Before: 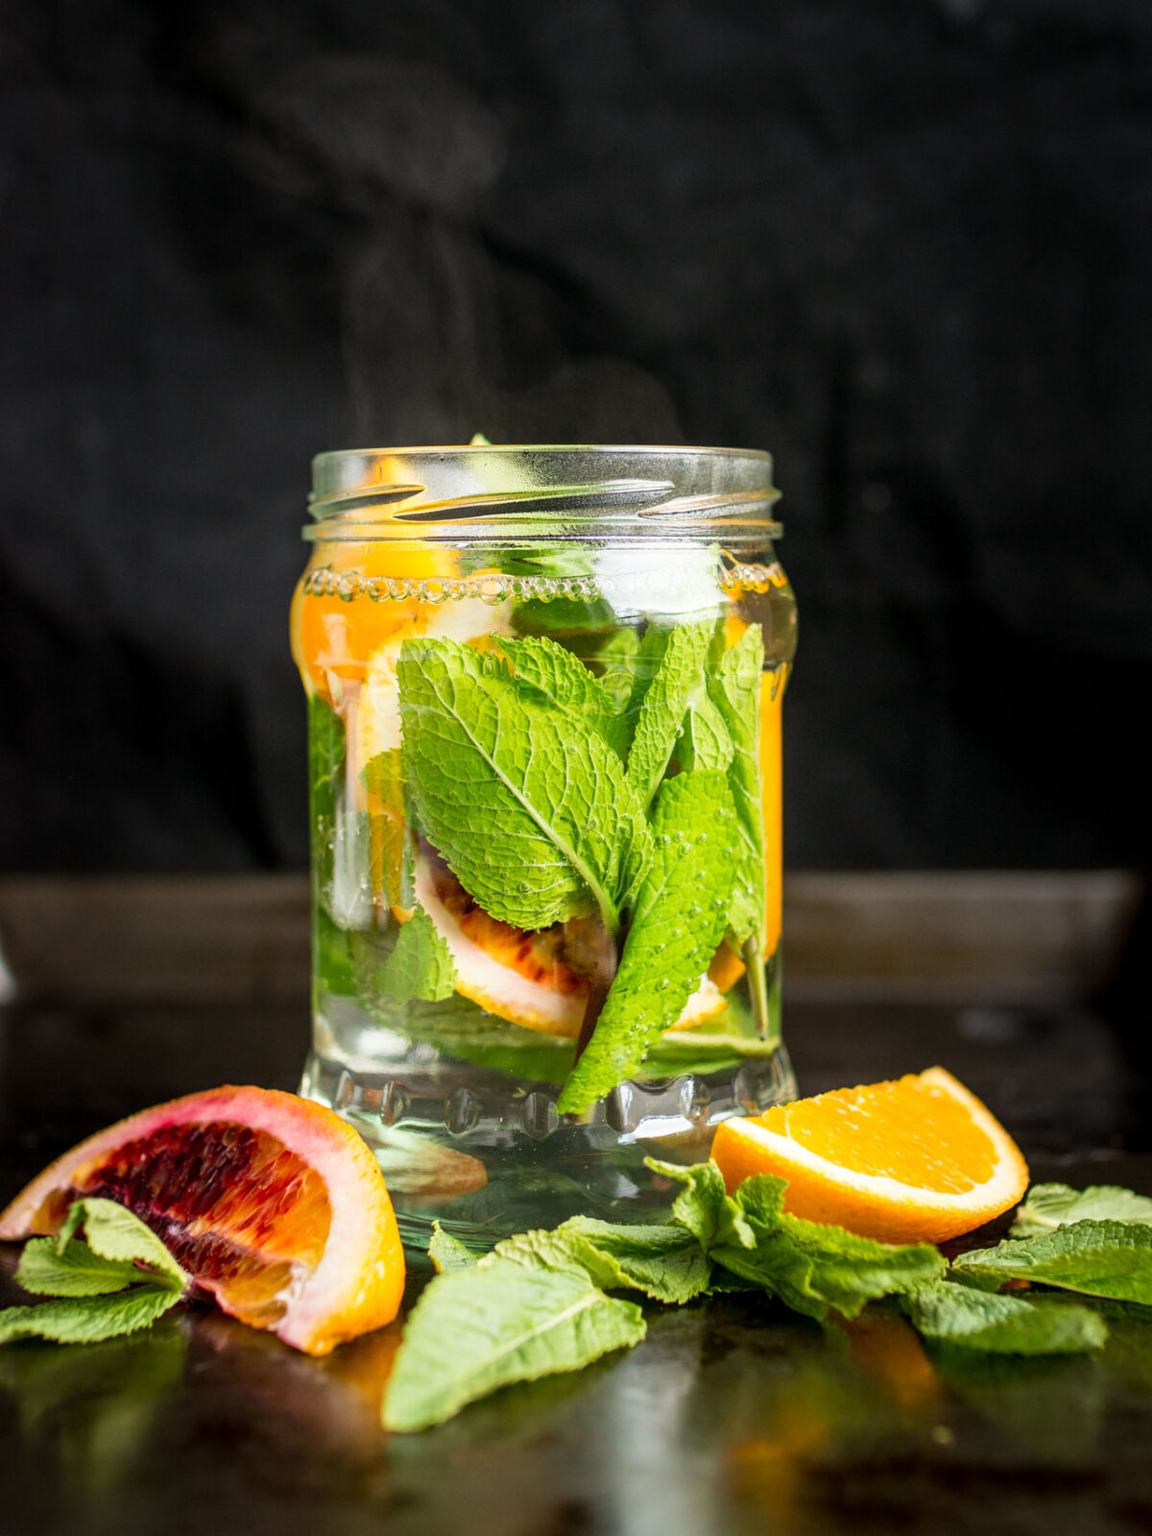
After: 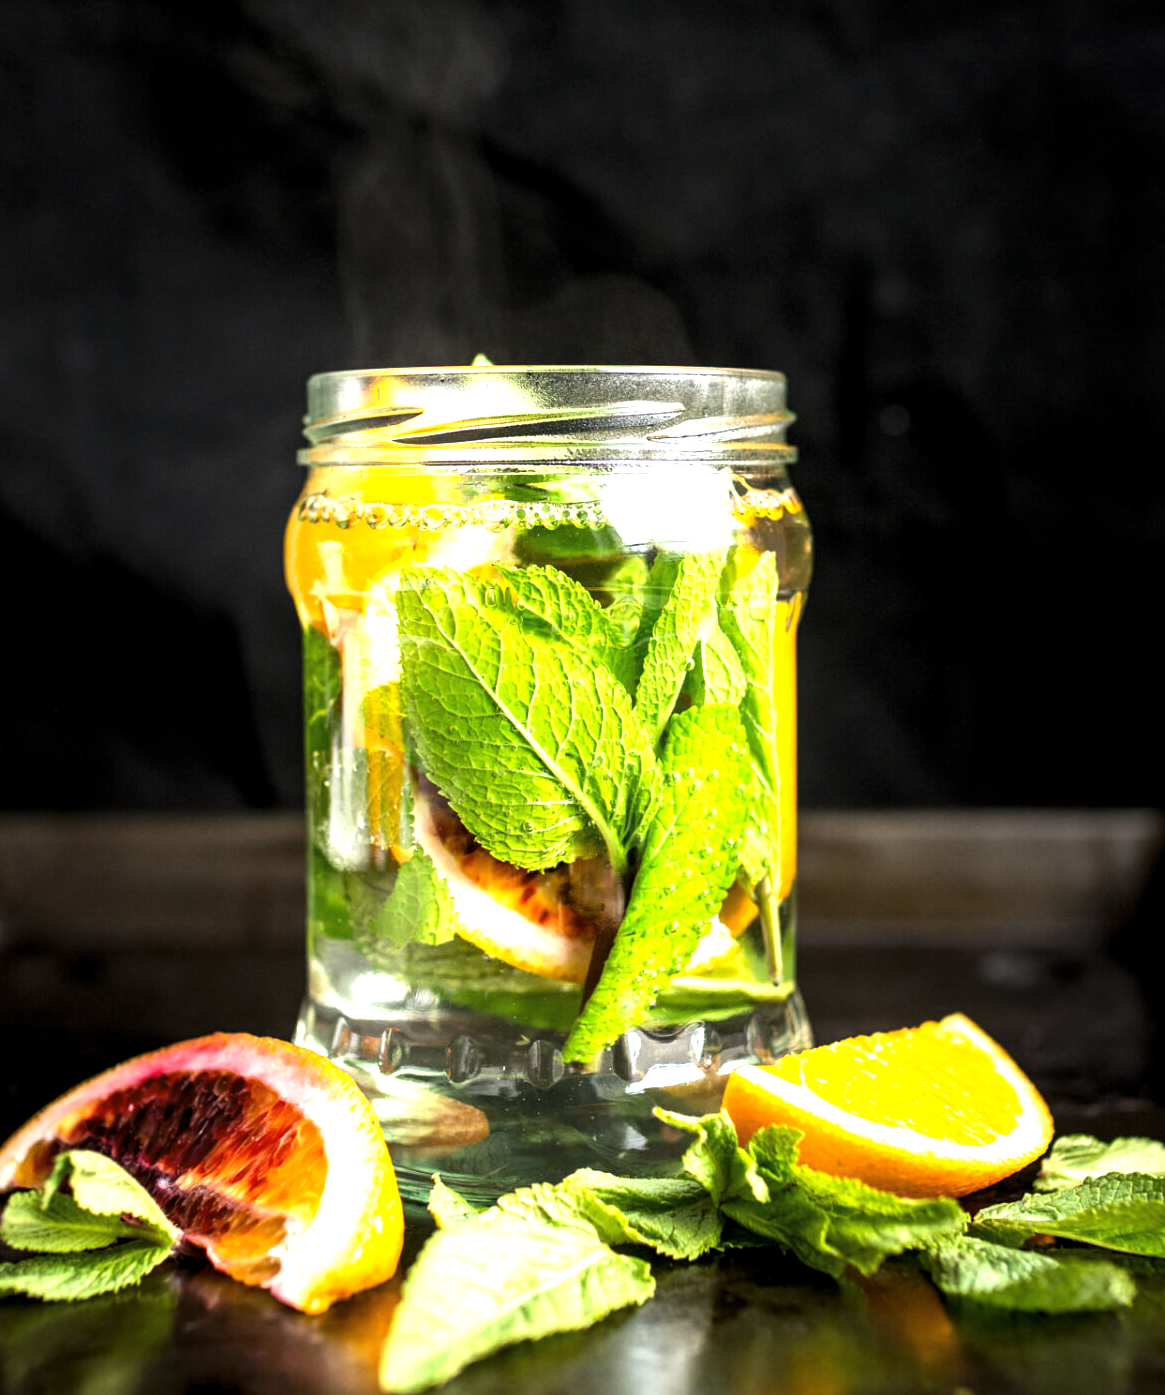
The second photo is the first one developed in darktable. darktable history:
crop: left 1.507%, top 6.147%, right 1.379%, bottom 6.637%
exposure: black level correction 0.001, exposure 1.822 EV, compensate exposure bias true, compensate highlight preservation false
levels: levels [0.029, 0.545, 0.971]
